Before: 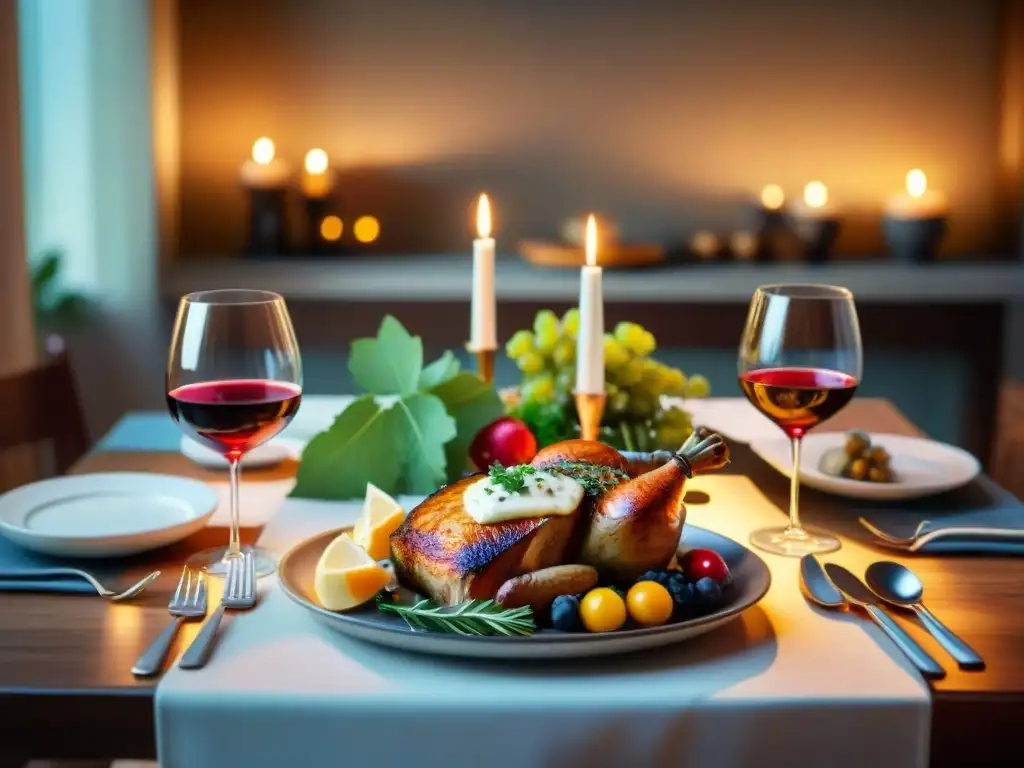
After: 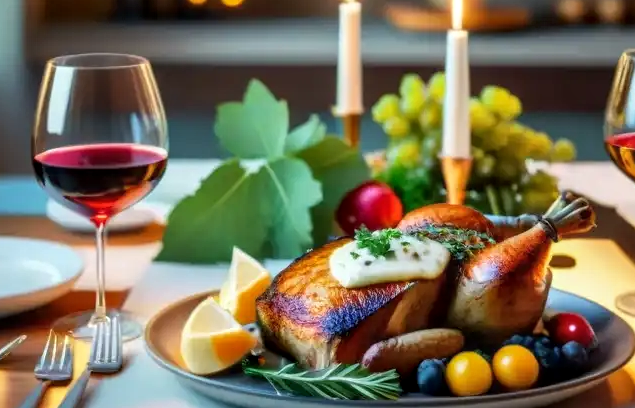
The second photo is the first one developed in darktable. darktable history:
crop: left 13.143%, top 30.813%, right 24.765%, bottom 16.019%
local contrast: on, module defaults
